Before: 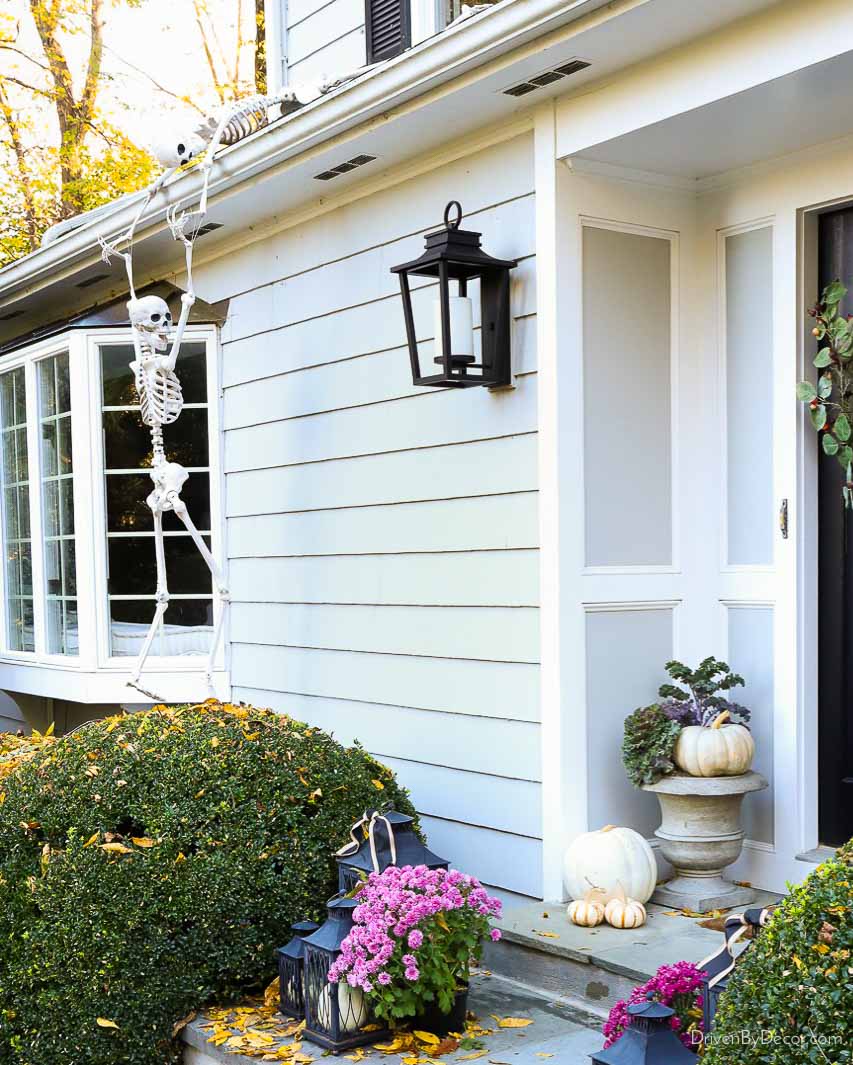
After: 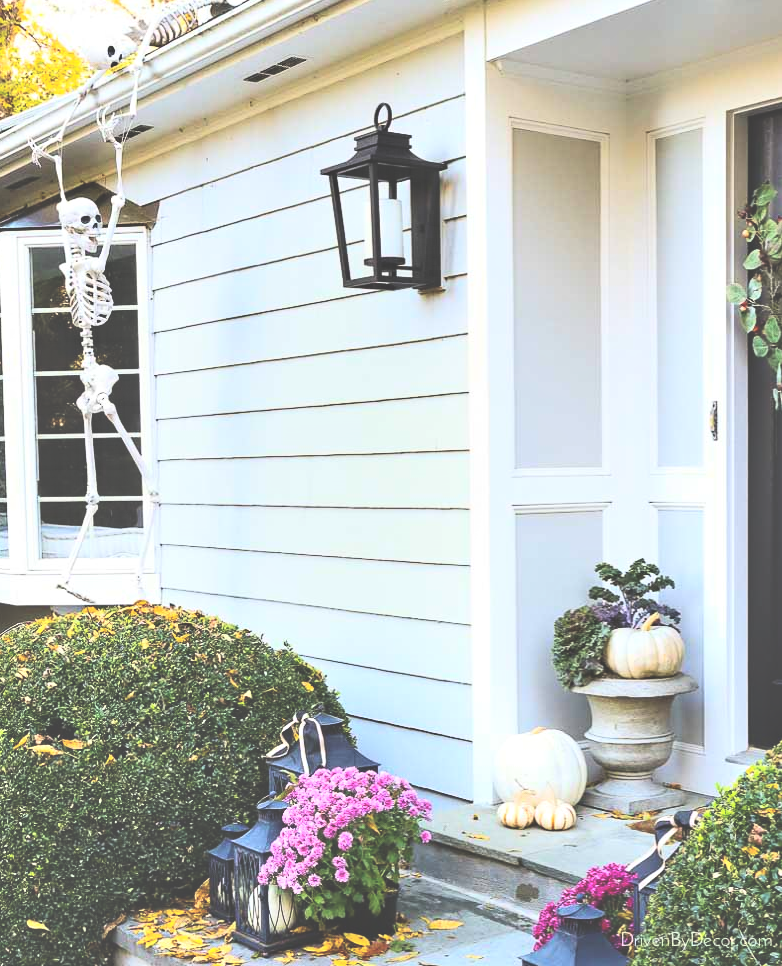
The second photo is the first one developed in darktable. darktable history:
contrast brightness saturation: contrast 0.2, brightness 0.16, saturation 0.22
crop and rotate: left 8.262%, top 9.226%
exposure: black level correction -0.062, exposure -0.05 EV, compensate highlight preservation false
contrast equalizer: y [[0.546, 0.552, 0.554, 0.554, 0.552, 0.546], [0.5 ×6], [0.5 ×6], [0 ×6], [0 ×6]]
